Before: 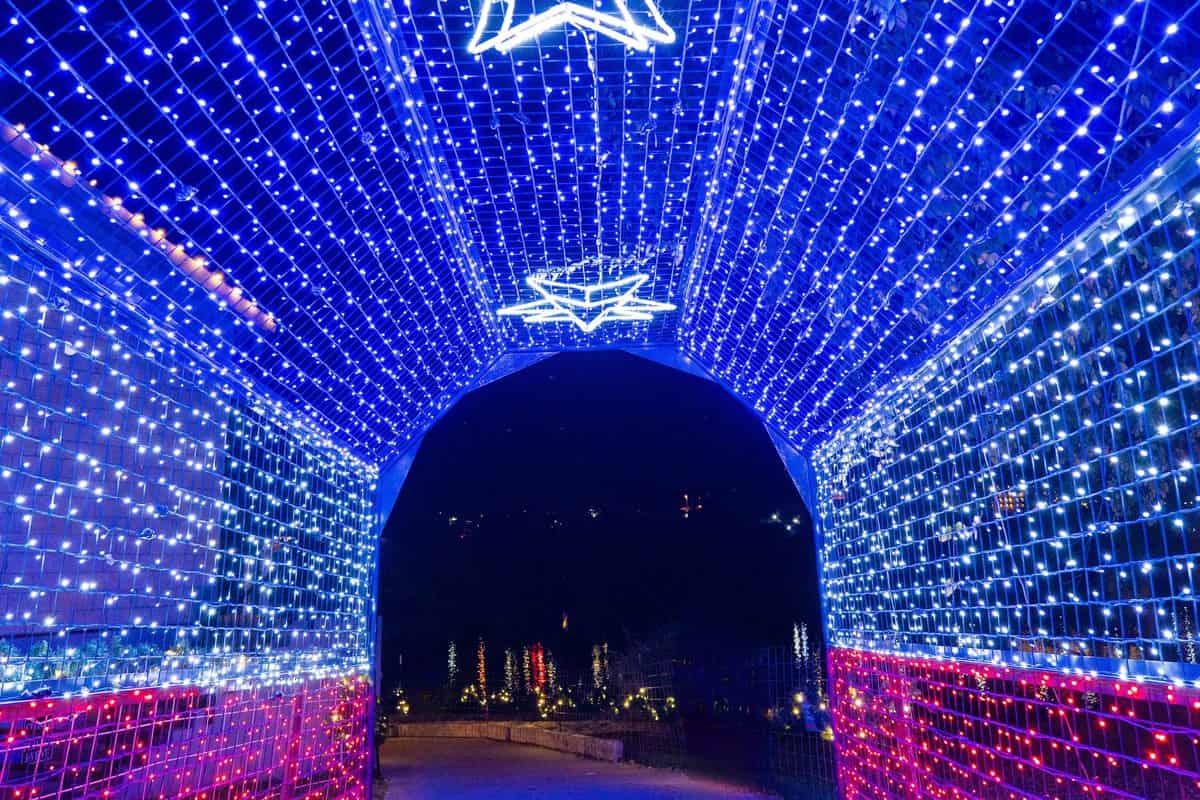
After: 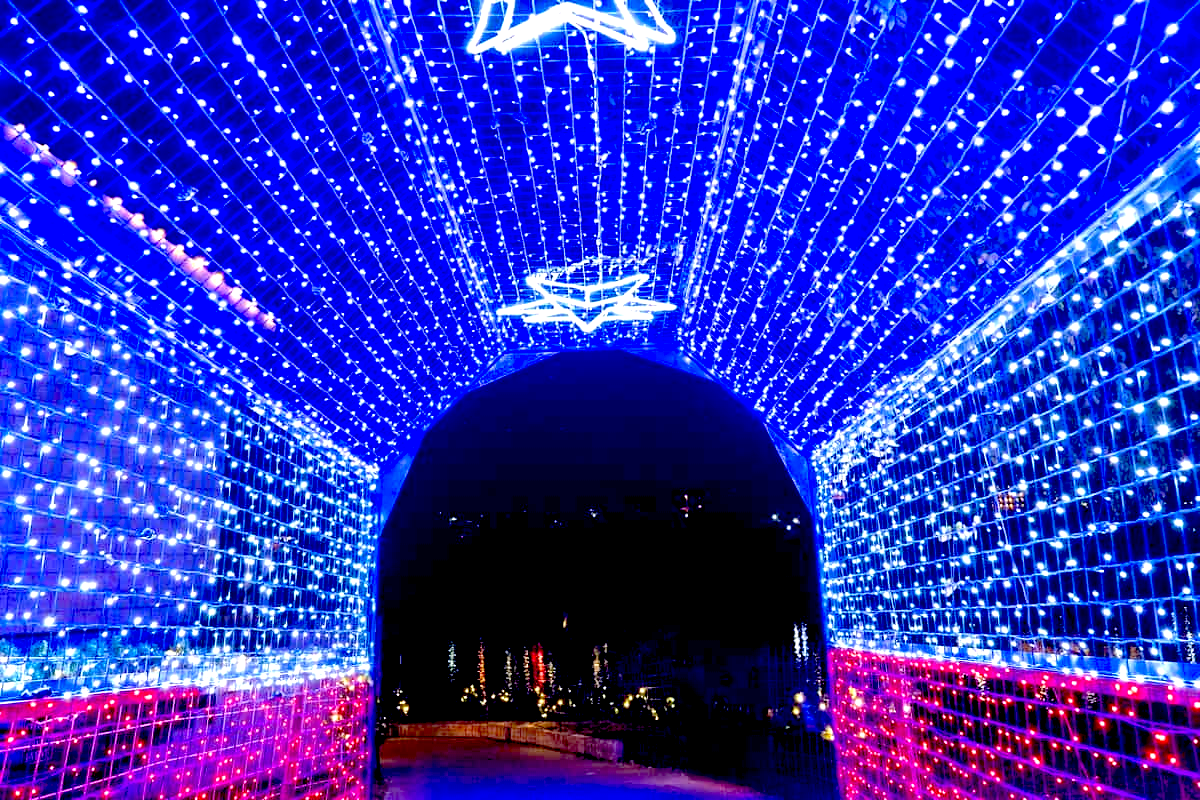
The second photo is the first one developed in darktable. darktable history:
exposure: black level correction 0.036, exposure 0.904 EV, compensate exposure bias true, compensate highlight preservation false
